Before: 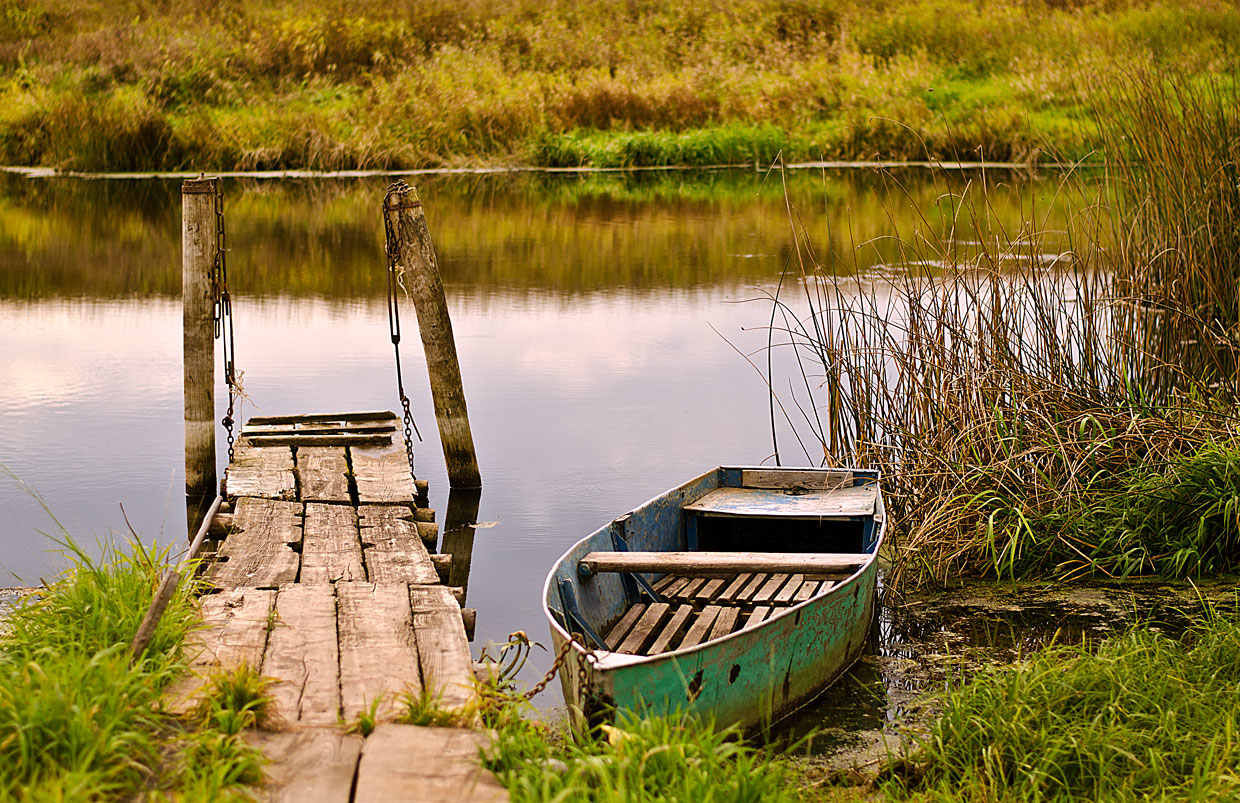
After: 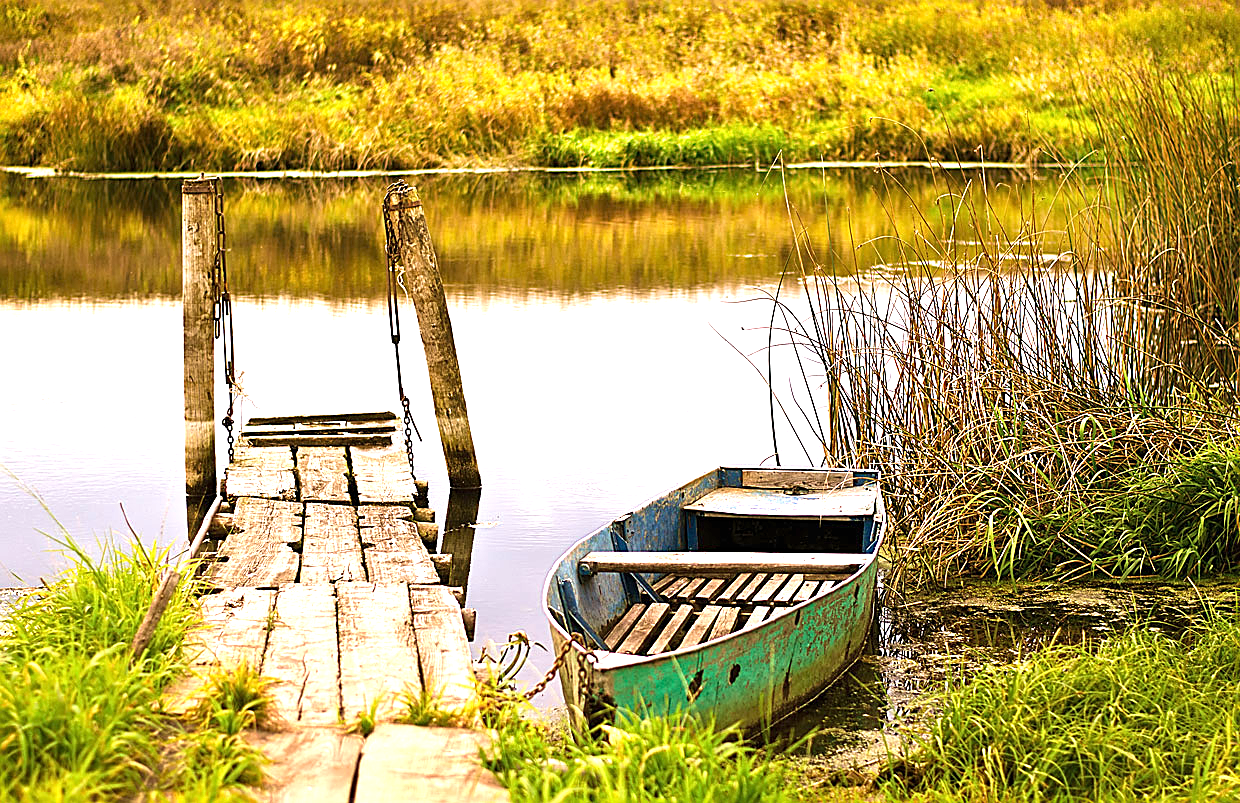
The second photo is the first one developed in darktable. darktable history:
sharpen: on, module defaults
velvia: on, module defaults
exposure: black level correction 0, exposure 1.2 EV, compensate highlight preservation false
